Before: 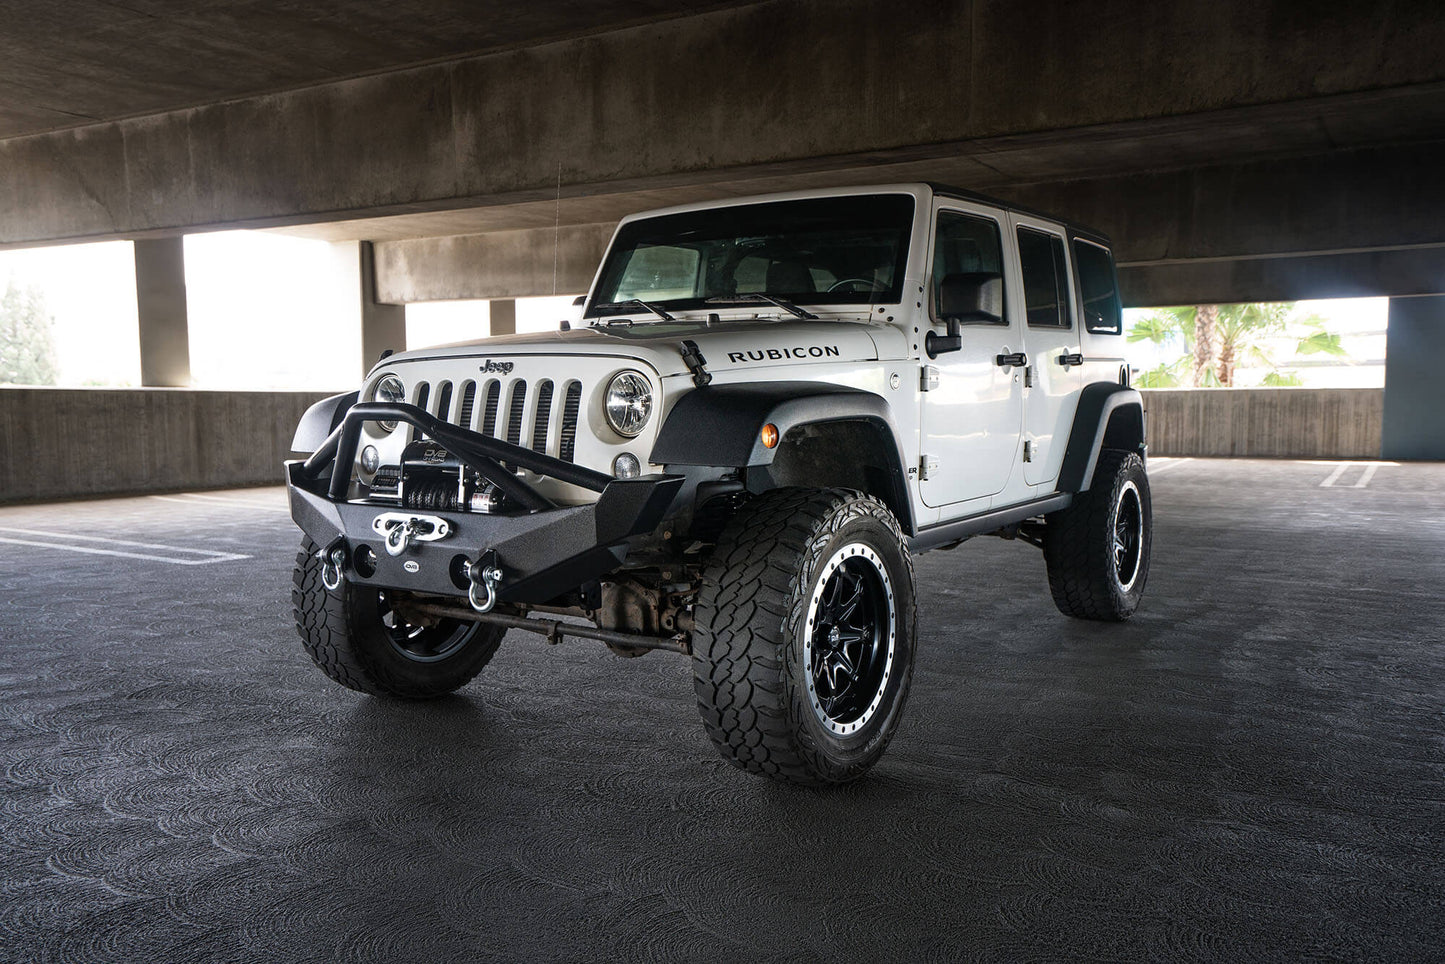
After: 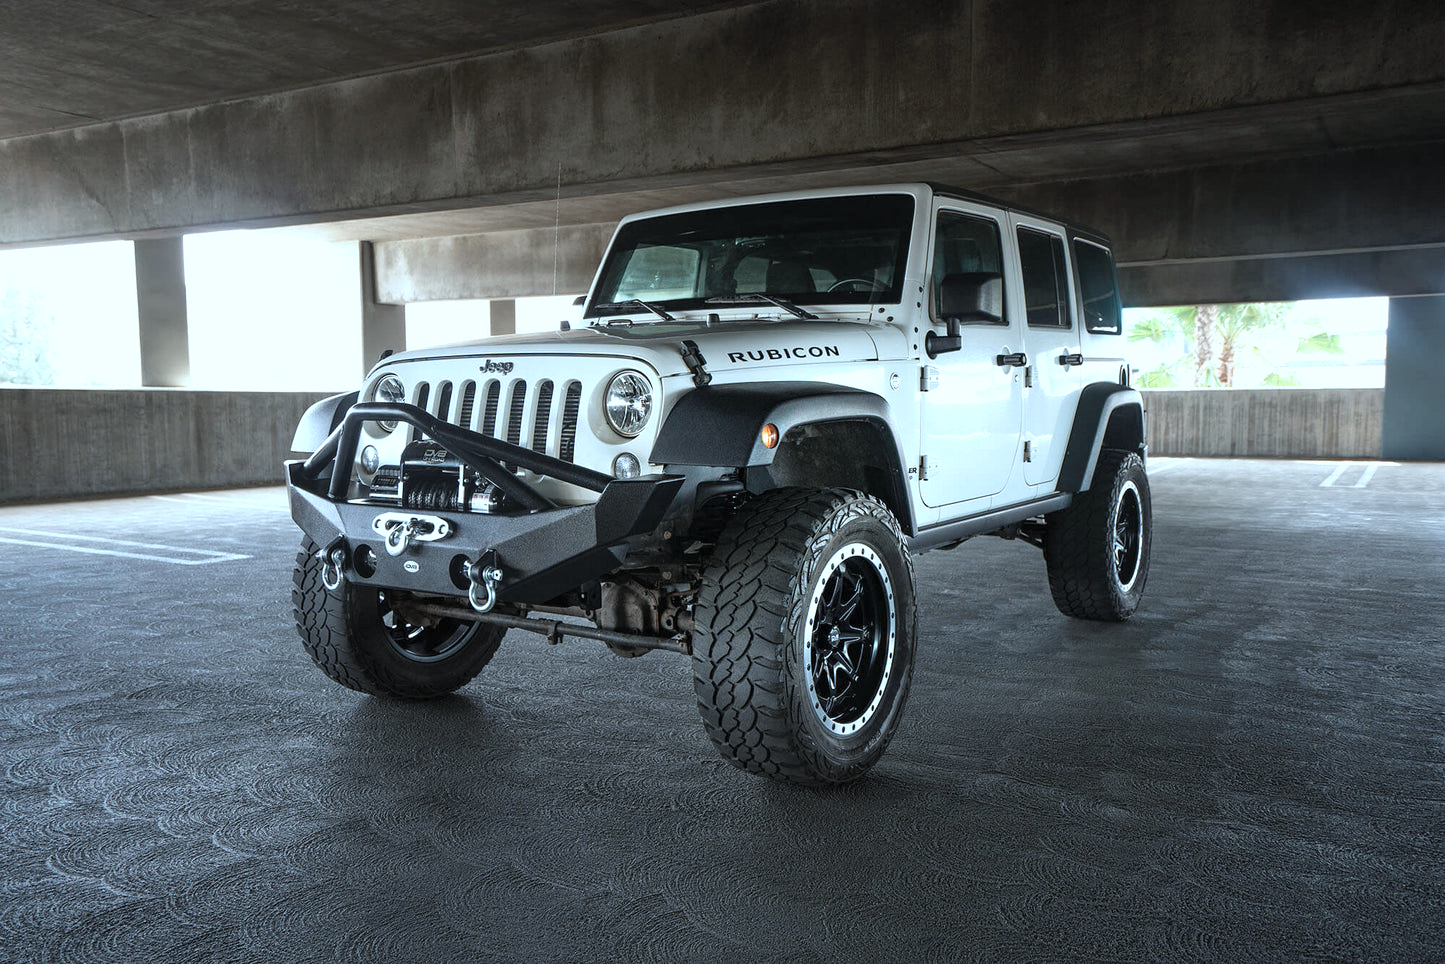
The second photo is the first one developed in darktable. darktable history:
contrast brightness saturation: contrast 0.072, brightness 0.079, saturation 0.182
exposure: exposure 0.293 EV, compensate highlight preservation false
color correction: highlights a* -12.32, highlights b* -17.81, saturation 0.703
